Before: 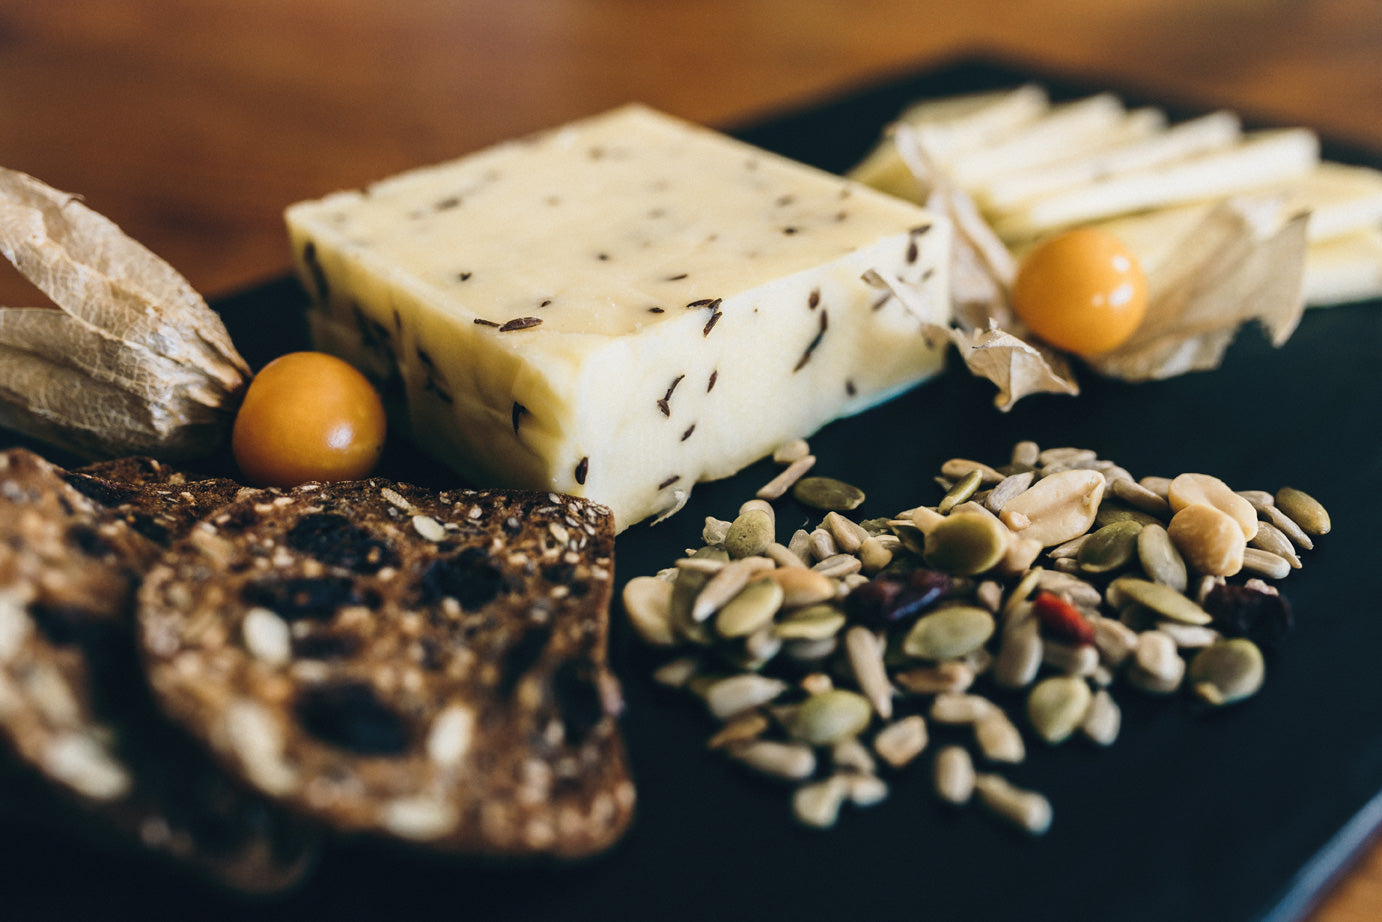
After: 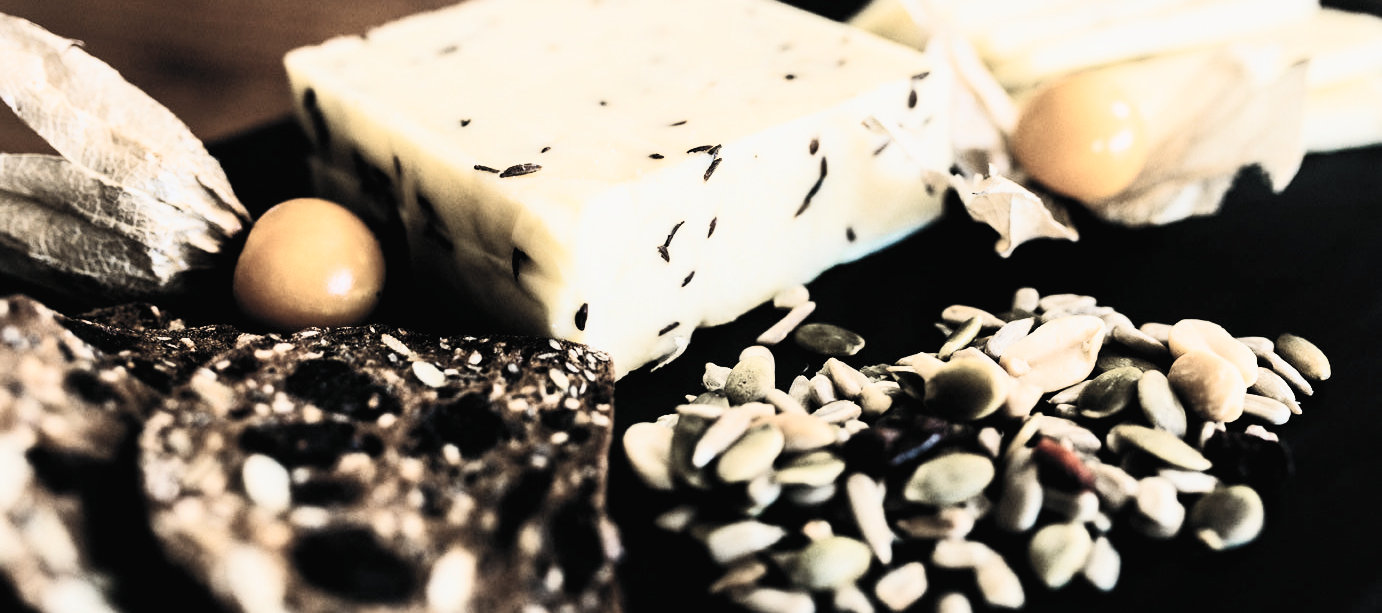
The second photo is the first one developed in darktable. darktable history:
filmic rgb: black relative exposure -4.14 EV, white relative exposure 5.1 EV, hardness 2.11, contrast 1.165
contrast brightness saturation: contrast 0.57, brightness 0.57, saturation -0.34
color balance: input saturation 99%
crop: top 16.727%, bottom 16.727%
